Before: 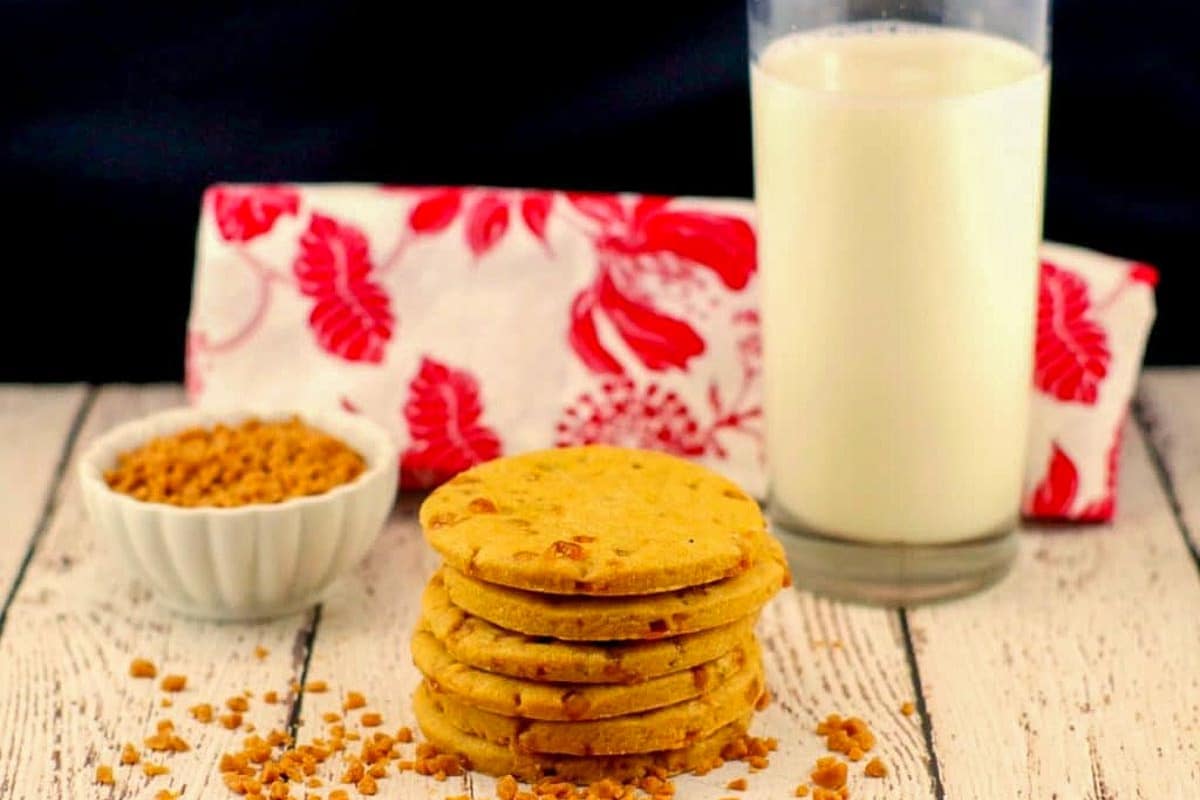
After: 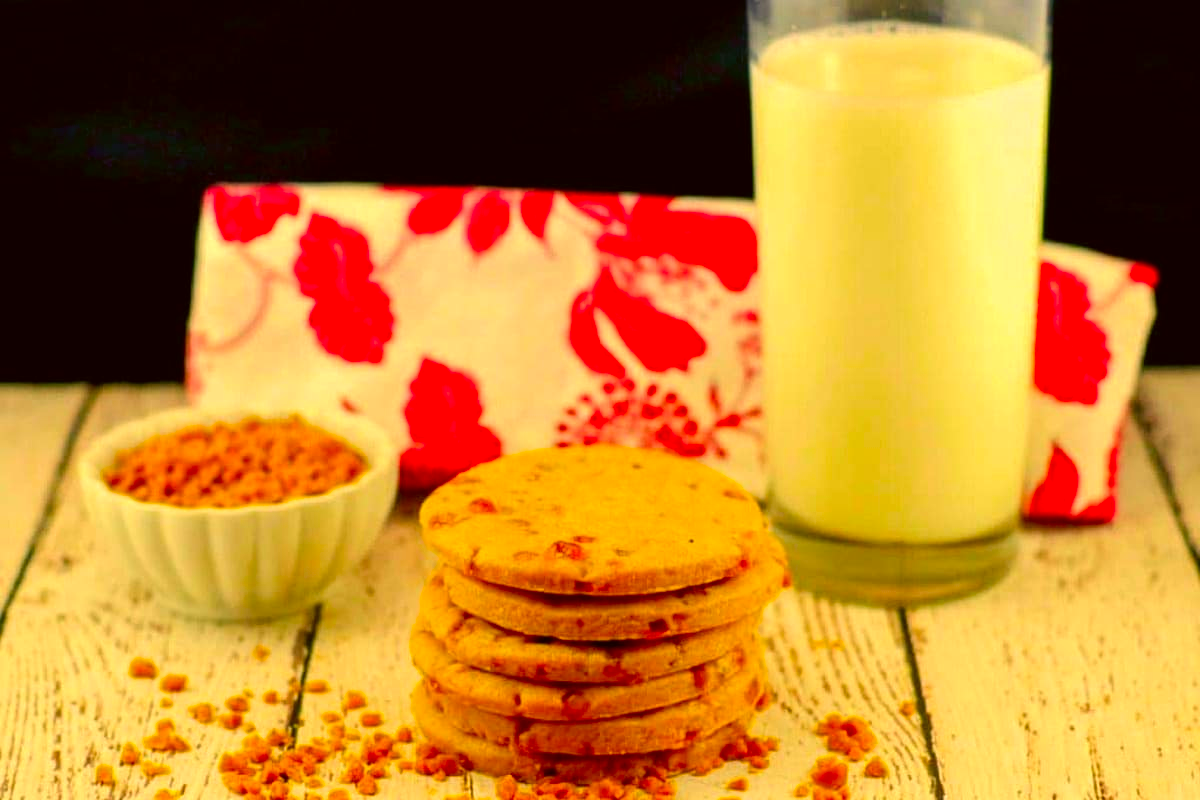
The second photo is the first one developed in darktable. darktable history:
color correction: highlights a* 0.165, highlights b* 29.56, shadows a* -0.258, shadows b* 21.88
contrast brightness saturation: saturation 0.489
